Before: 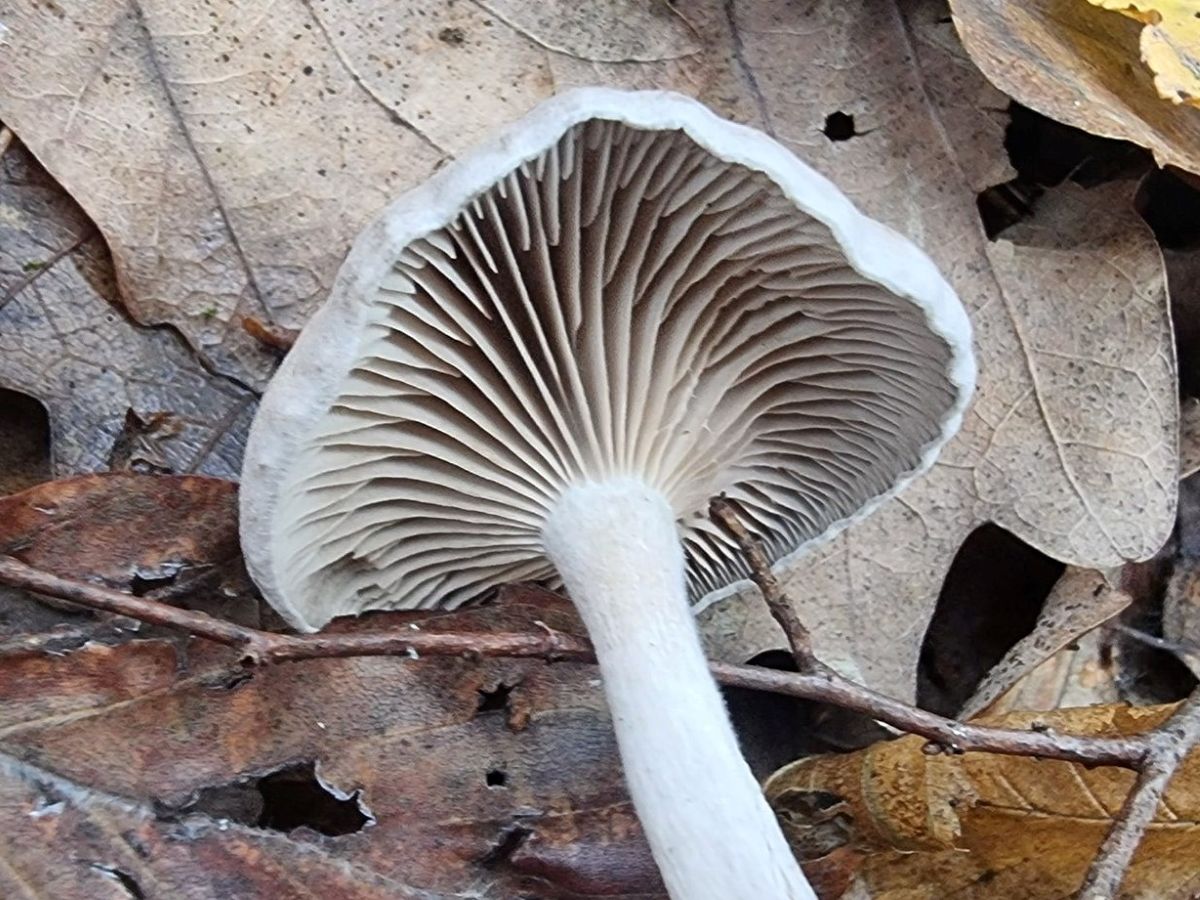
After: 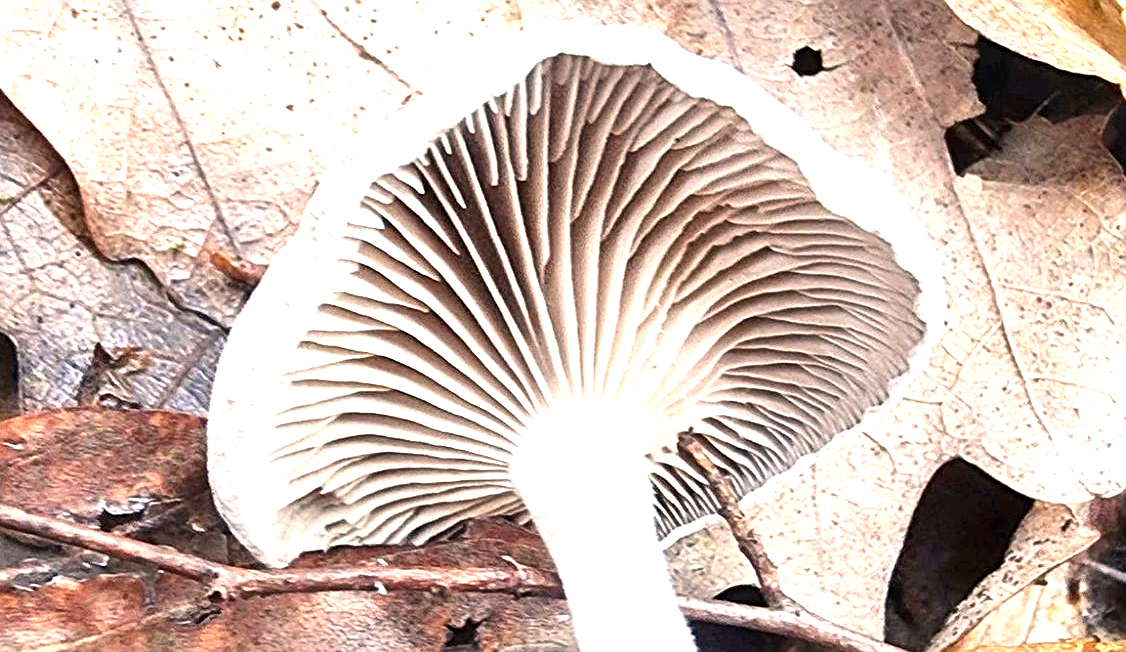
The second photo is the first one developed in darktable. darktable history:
exposure: black level correction 0, exposure 1.388 EV, compensate exposure bias true, compensate highlight preservation false
crop: left 2.737%, top 7.287%, right 3.421%, bottom 20.179%
sharpen: on, module defaults
white balance: red 1.127, blue 0.943
